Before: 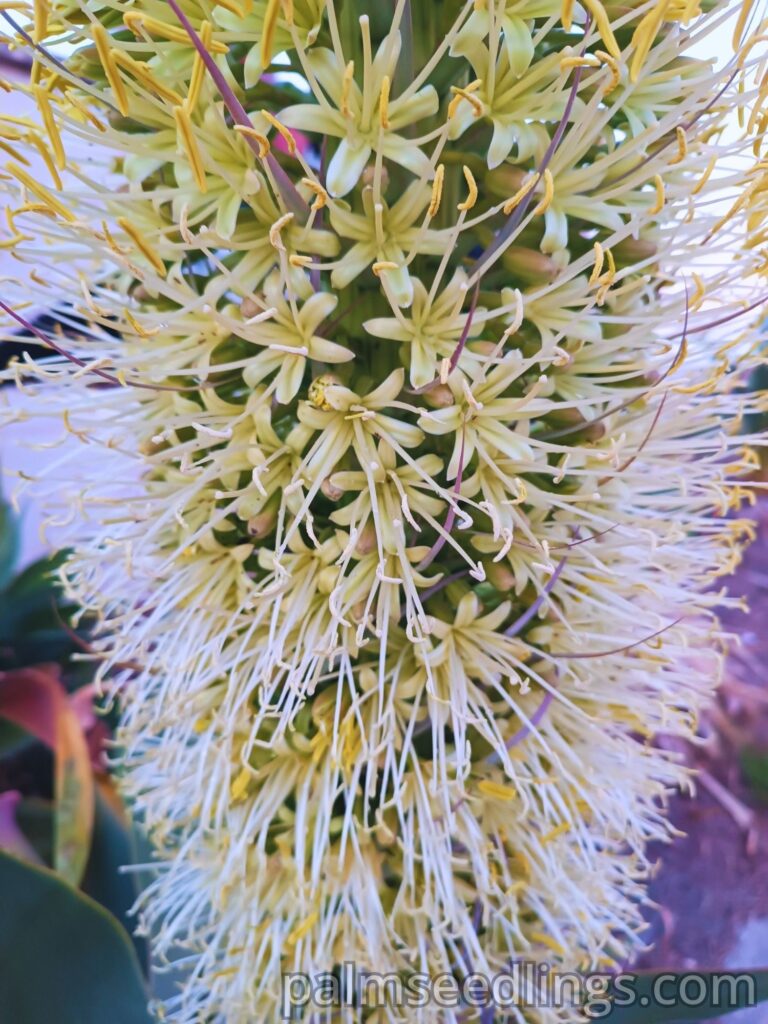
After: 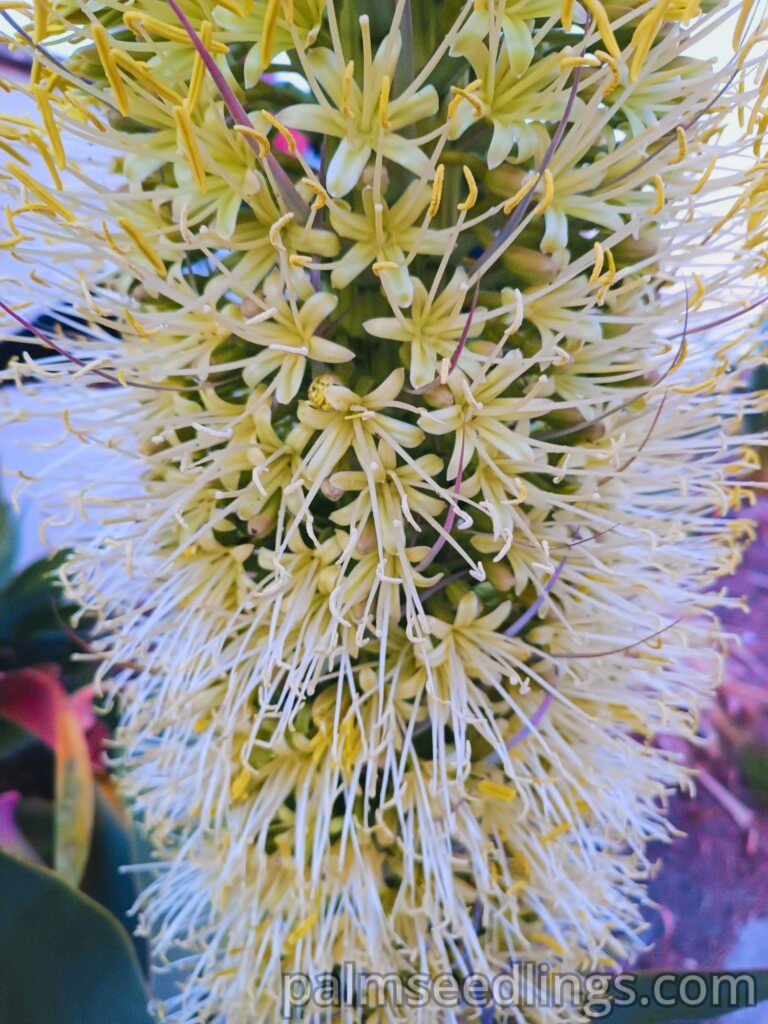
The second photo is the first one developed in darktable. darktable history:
tone curve: curves: ch0 [(0, 0.021) (0.049, 0.044) (0.157, 0.131) (0.365, 0.359) (0.499, 0.517) (0.675, 0.667) (0.856, 0.83) (1, 0.969)]; ch1 [(0, 0) (0.302, 0.309) (0.433, 0.443) (0.472, 0.47) (0.502, 0.503) (0.527, 0.516) (0.564, 0.557) (0.614, 0.645) (0.677, 0.722) (0.859, 0.889) (1, 1)]; ch2 [(0, 0) (0.33, 0.301) (0.447, 0.44) (0.487, 0.496) (0.502, 0.501) (0.535, 0.537) (0.565, 0.558) (0.608, 0.624) (1, 1)], color space Lab, independent channels, preserve colors none
